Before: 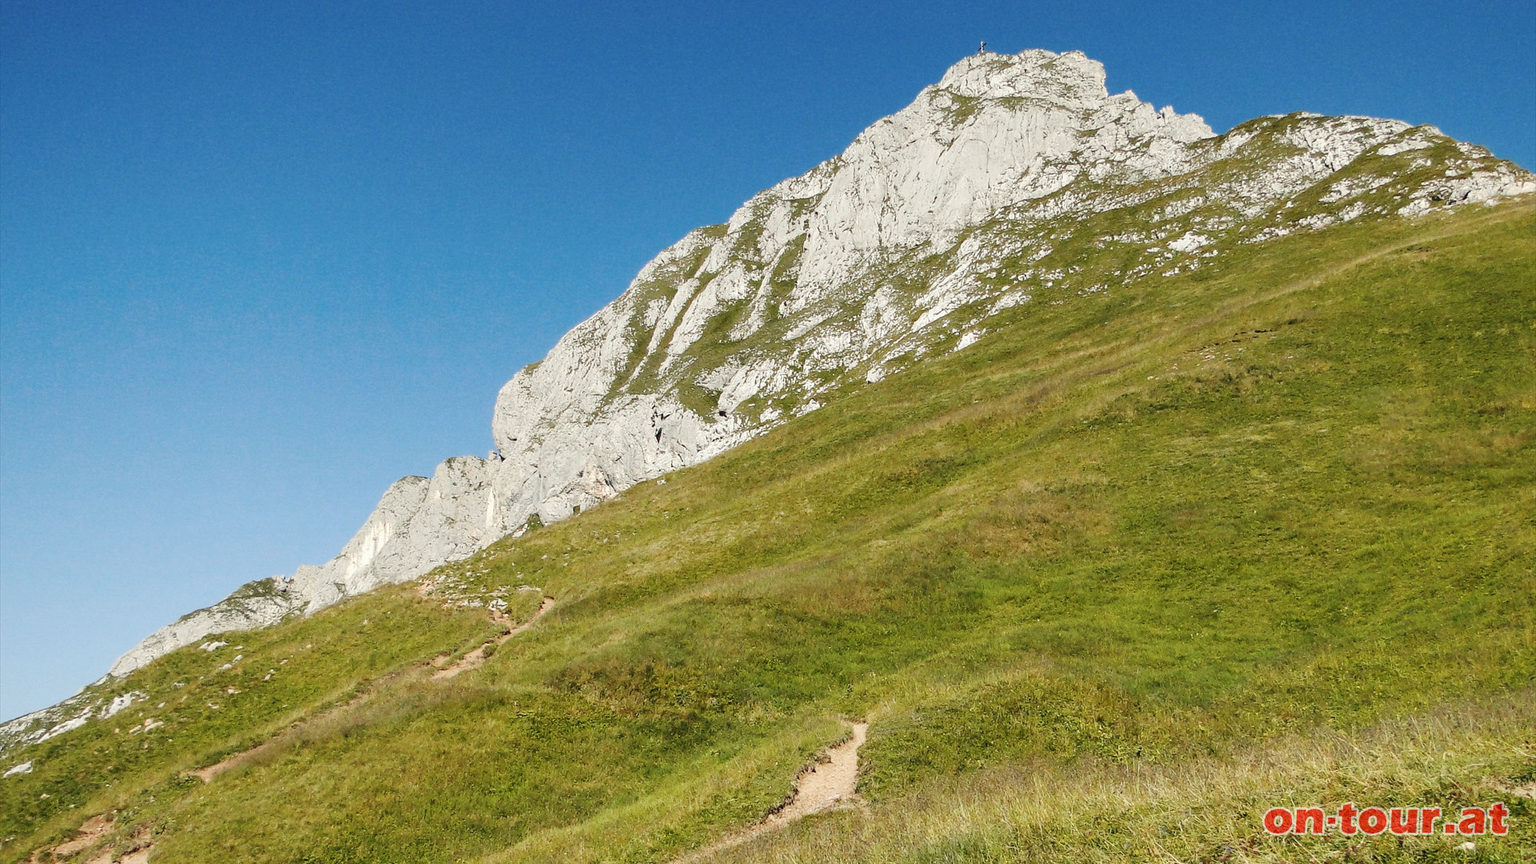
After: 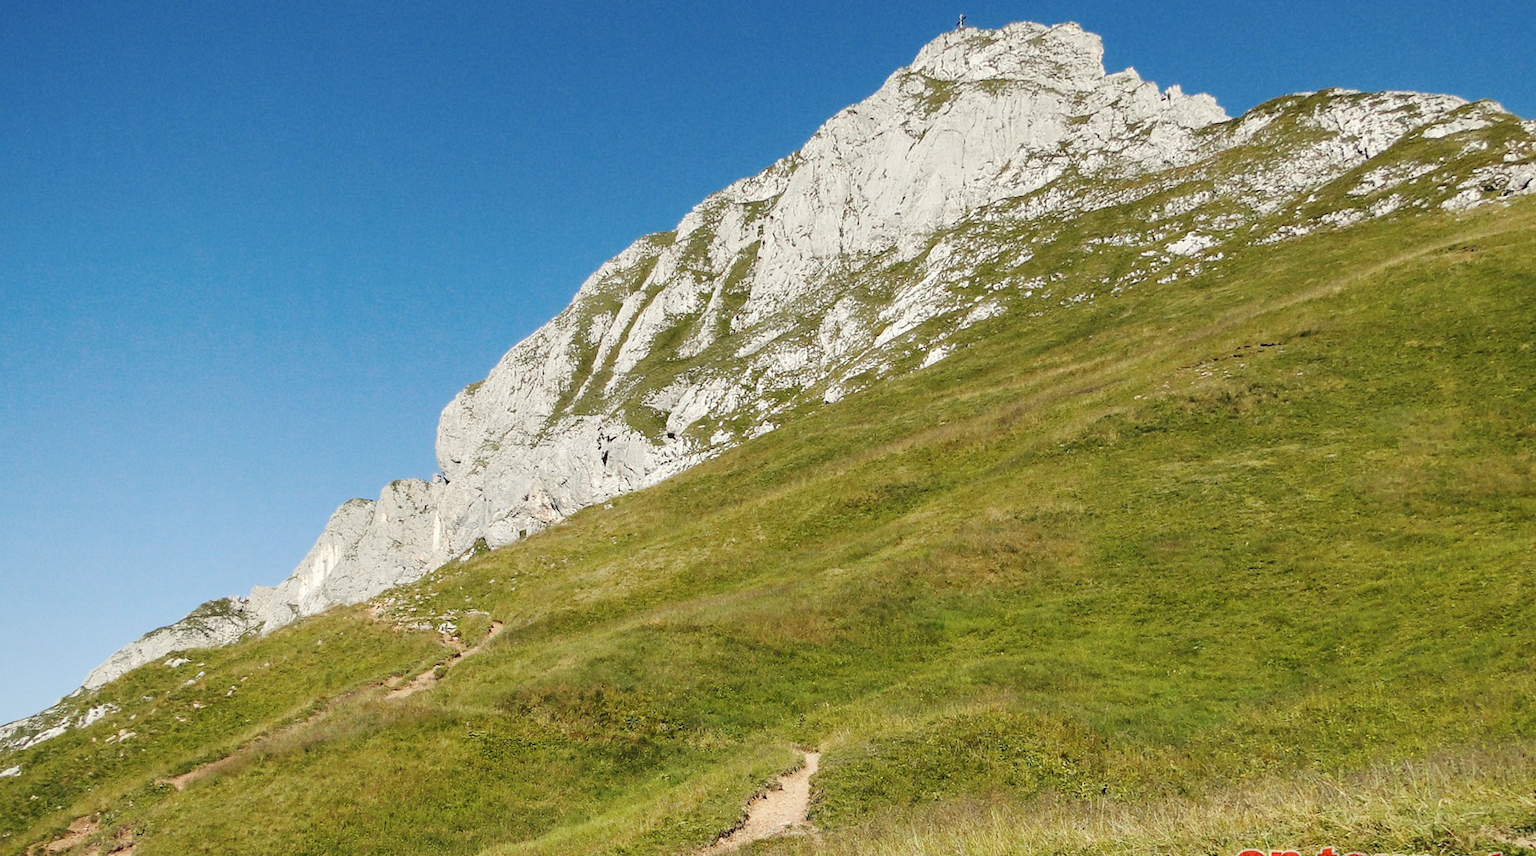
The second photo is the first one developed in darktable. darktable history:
rotate and perspective: rotation 0.062°, lens shift (vertical) 0.115, lens shift (horizontal) -0.133, crop left 0.047, crop right 0.94, crop top 0.061, crop bottom 0.94
tone equalizer: on, module defaults
